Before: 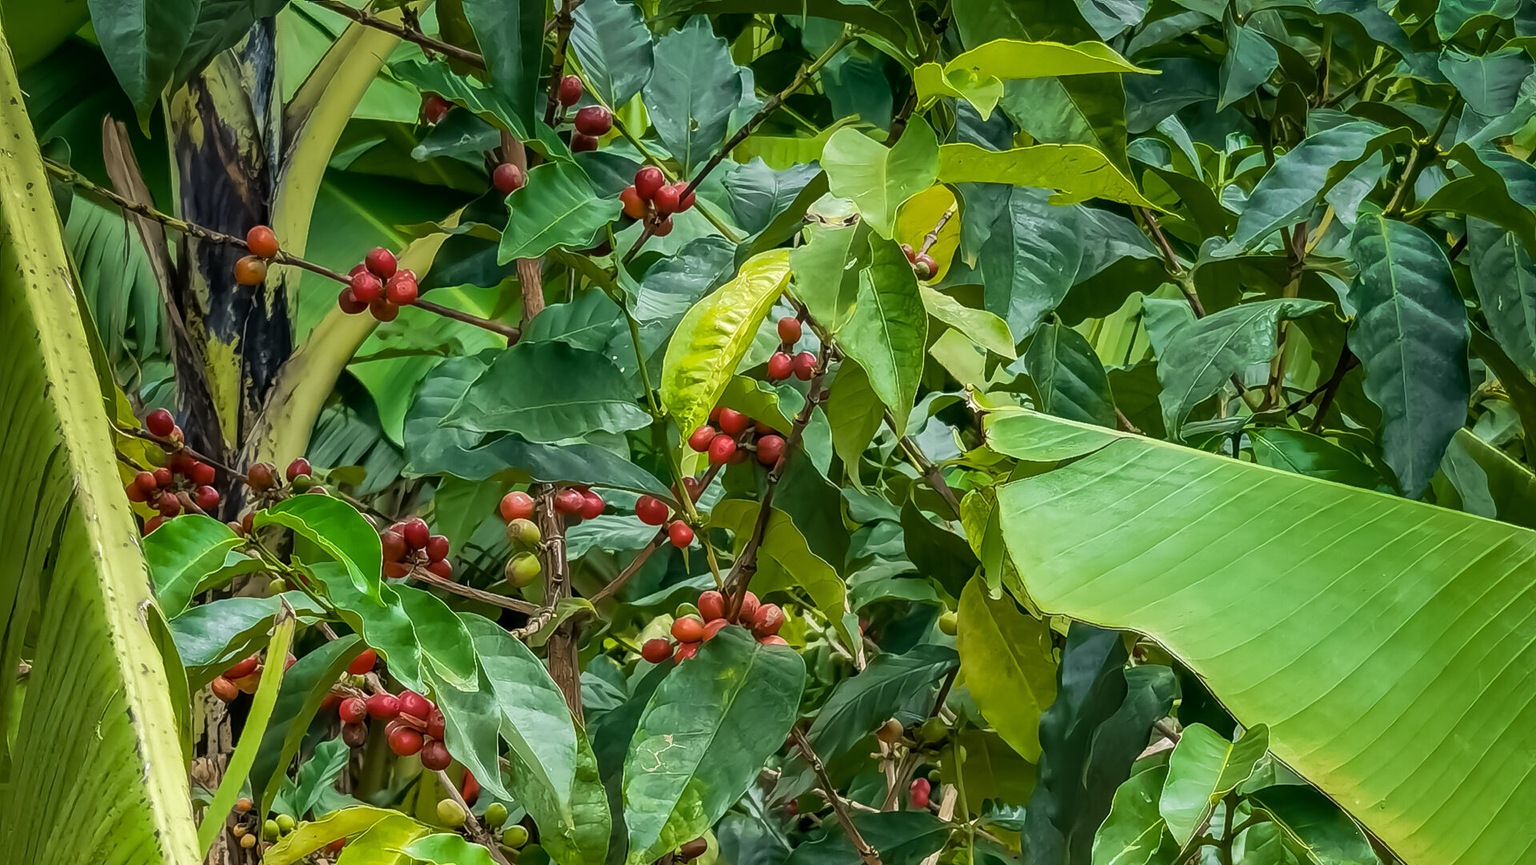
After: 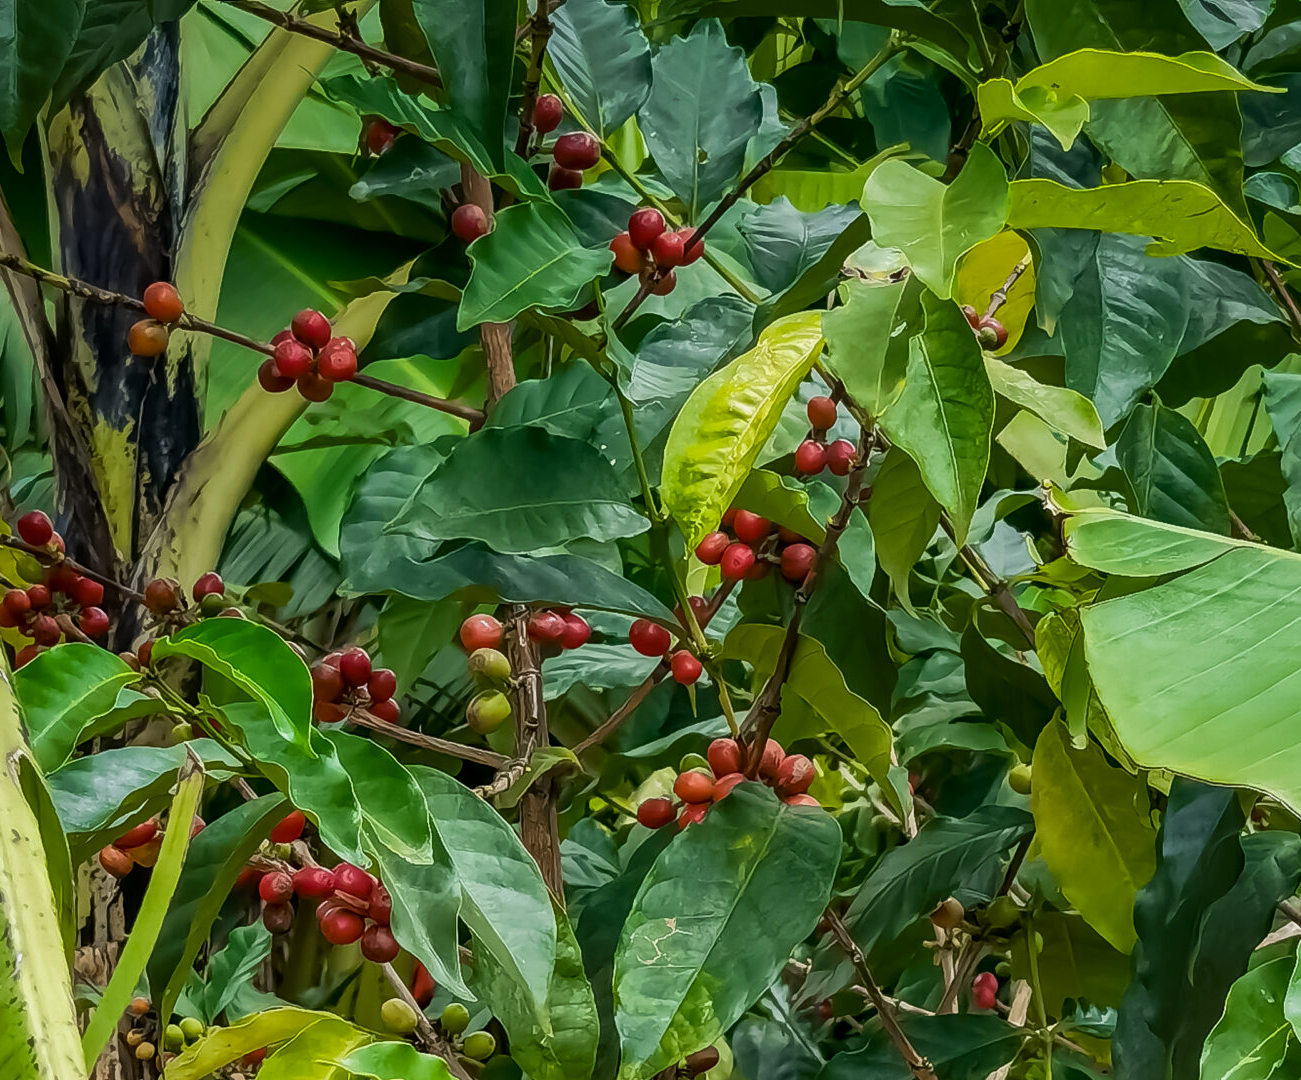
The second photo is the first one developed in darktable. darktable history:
exposure: exposure -0.156 EV, compensate highlight preservation false
contrast brightness saturation: contrast 0.033, brightness -0.043
crop and rotate: left 8.595%, right 23.631%
